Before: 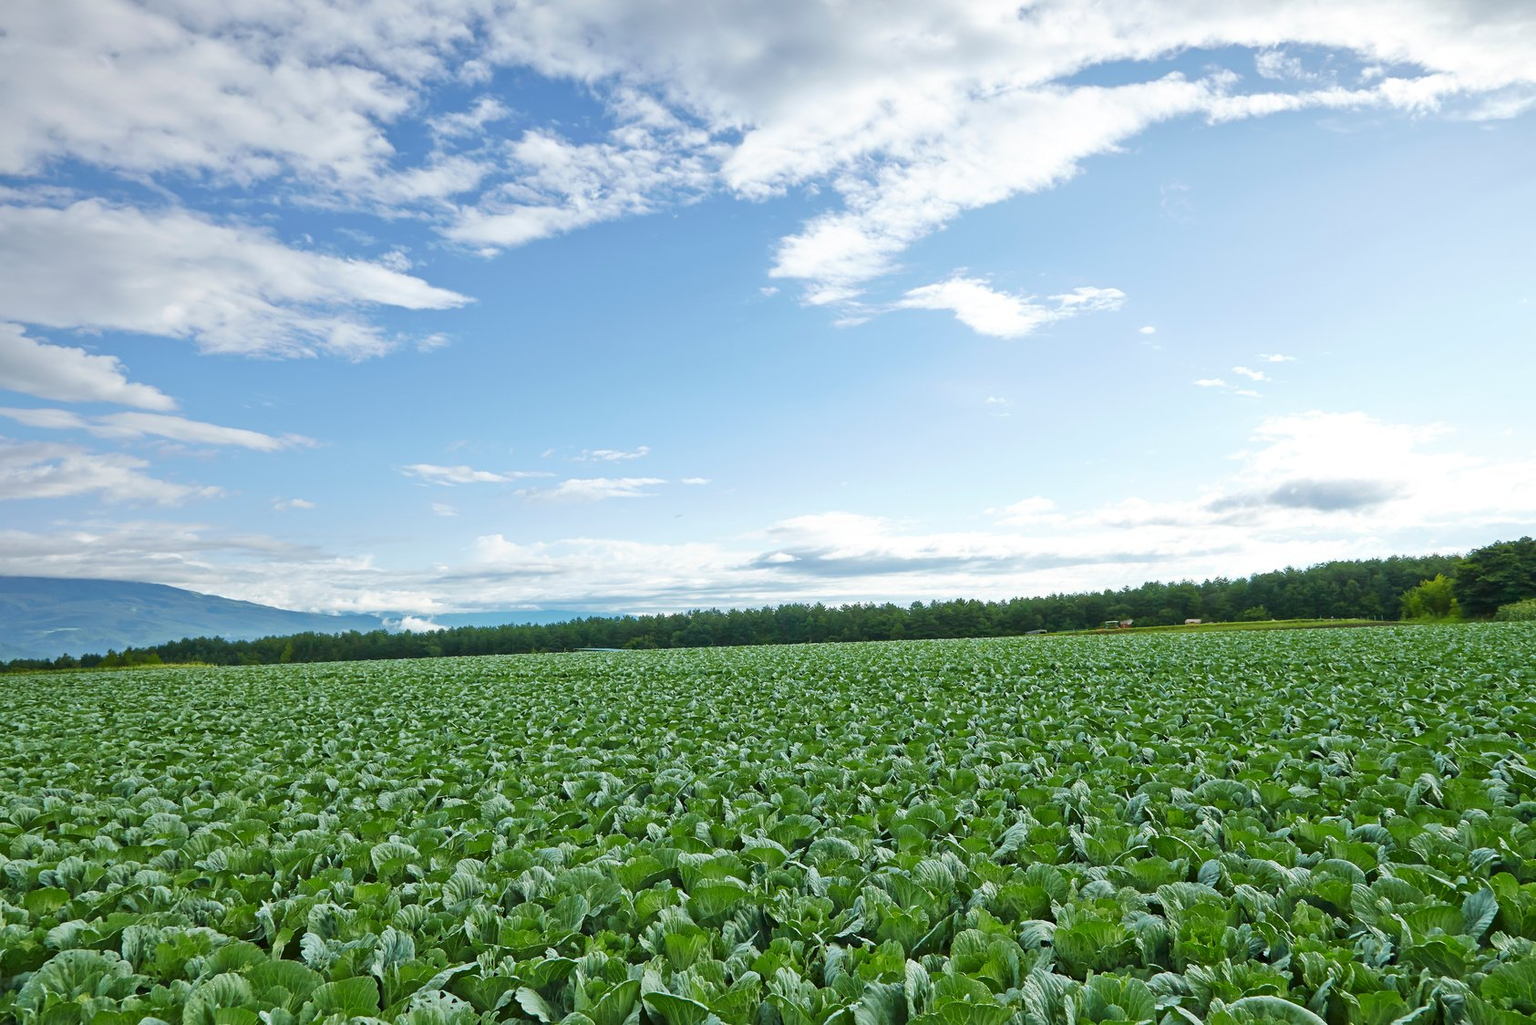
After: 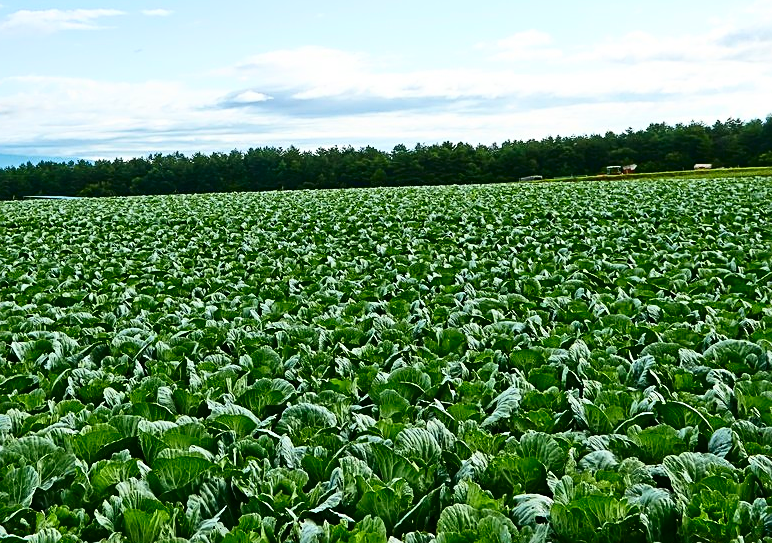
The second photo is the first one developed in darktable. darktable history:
contrast brightness saturation: contrast 0.32, brightness -0.08, saturation 0.17
sharpen: on, module defaults
crop: left 35.976%, top 45.819%, right 18.162%, bottom 5.807%
